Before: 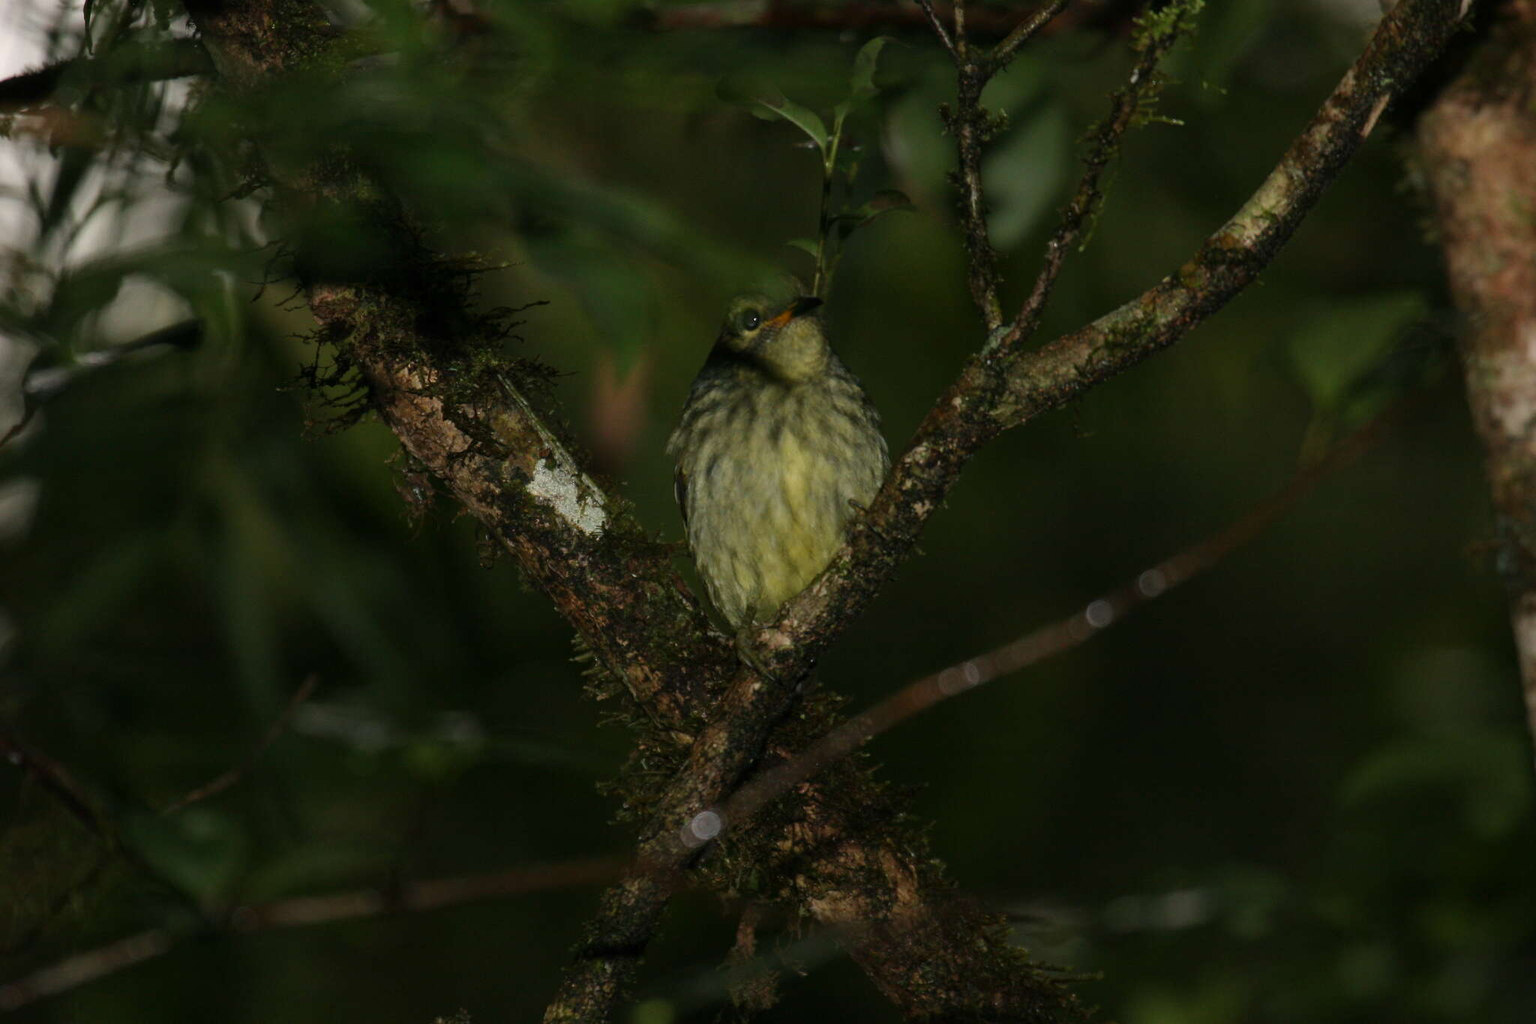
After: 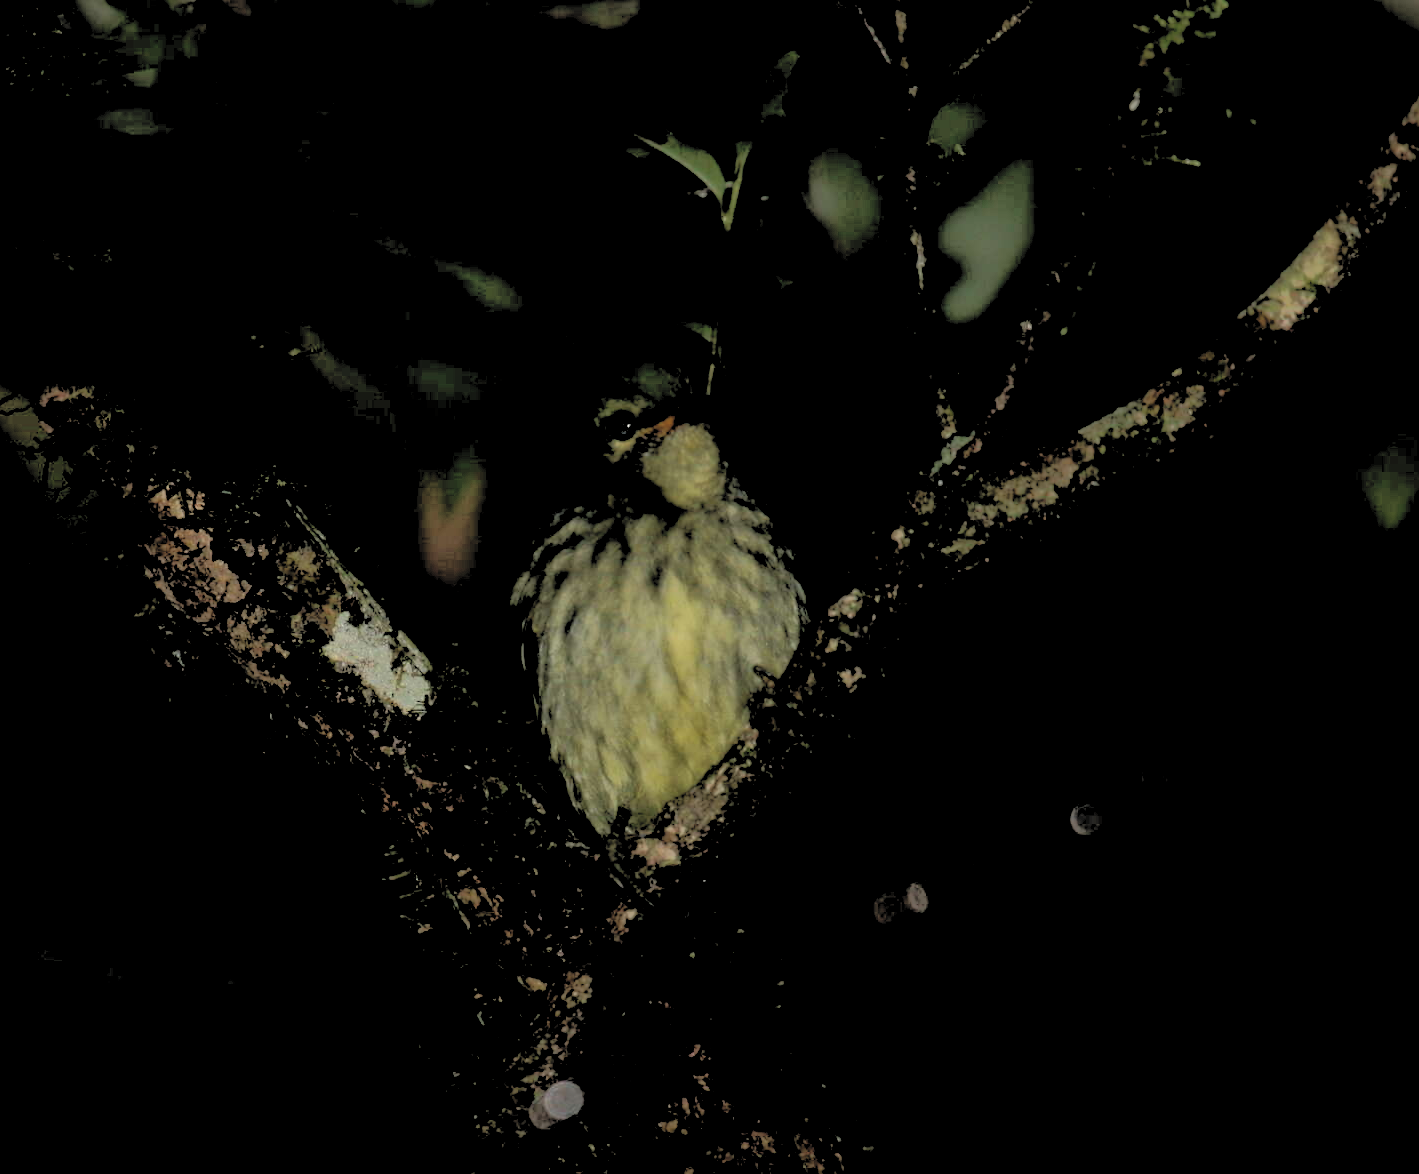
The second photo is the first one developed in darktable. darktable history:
shadows and highlights: shadows 40, highlights -60
rgb levels: levels [[0.034, 0.472, 0.904], [0, 0.5, 1], [0, 0.5, 1]]
crop: left 18.479%, right 12.2%, bottom 13.971%
contrast brightness saturation: contrast 0.14, brightness 0.21
